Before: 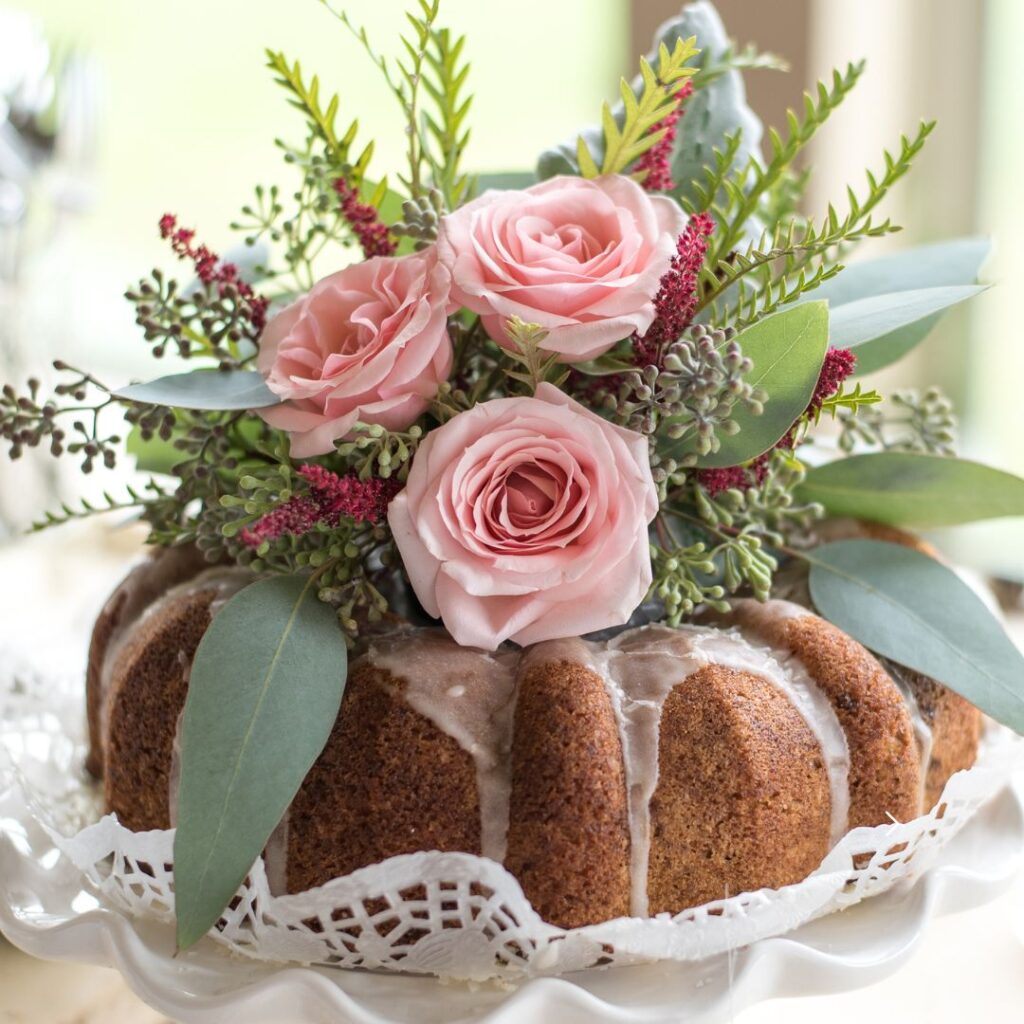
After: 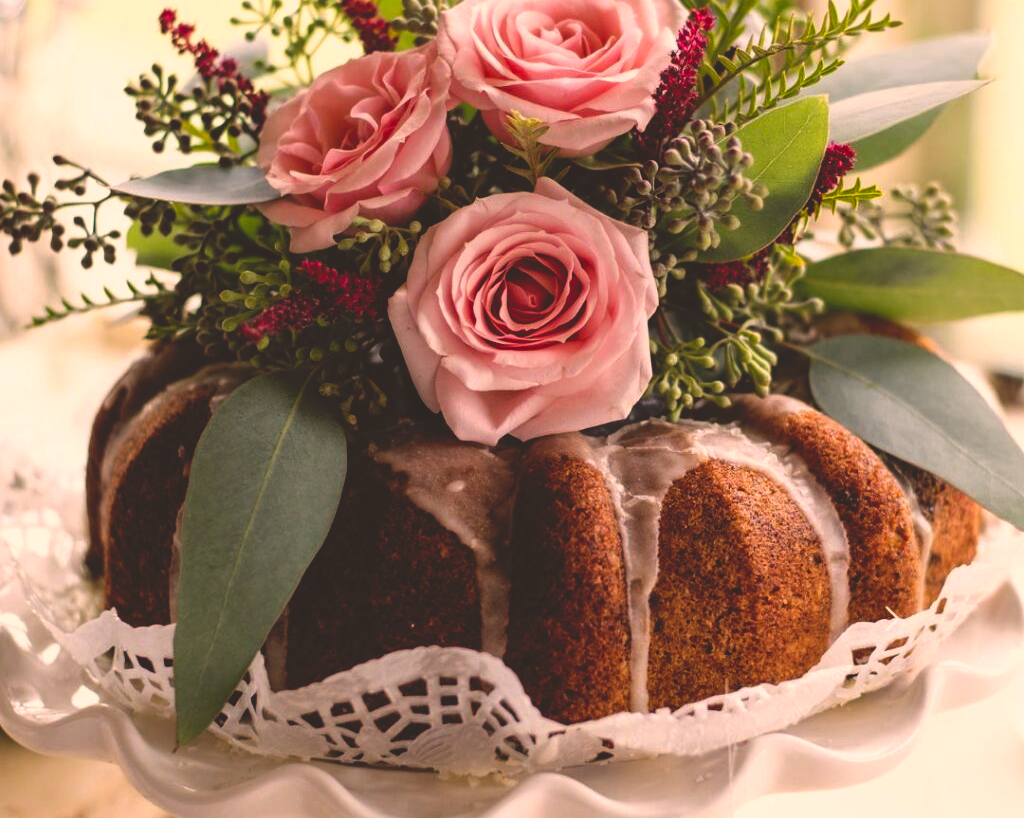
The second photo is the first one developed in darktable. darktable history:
base curve: curves: ch0 [(0, 0.02) (0.083, 0.036) (1, 1)], preserve colors none
color correction: highlights a* 17.52, highlights b* 18.32
crop and rotate: top 20.106%
tone equalizer: edges refinement/feathering 500, mask exposure compensation -1.57 EV, preserve details no
